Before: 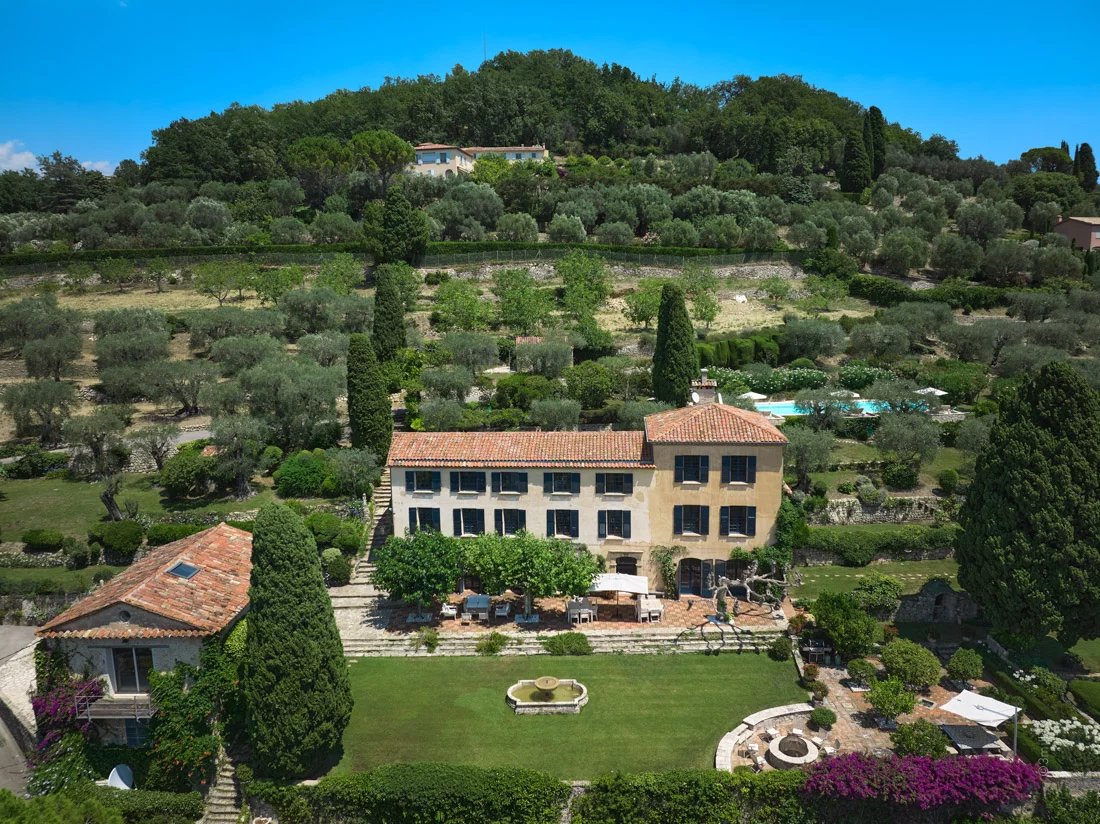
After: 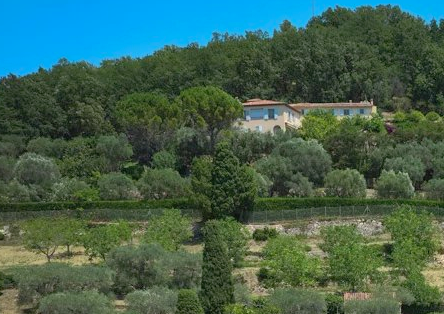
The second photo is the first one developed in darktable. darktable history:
crop: left 15.678%, top 5.436%, right 43.93%, bottom 56.337%
shadows and highlights: on, module defaults
